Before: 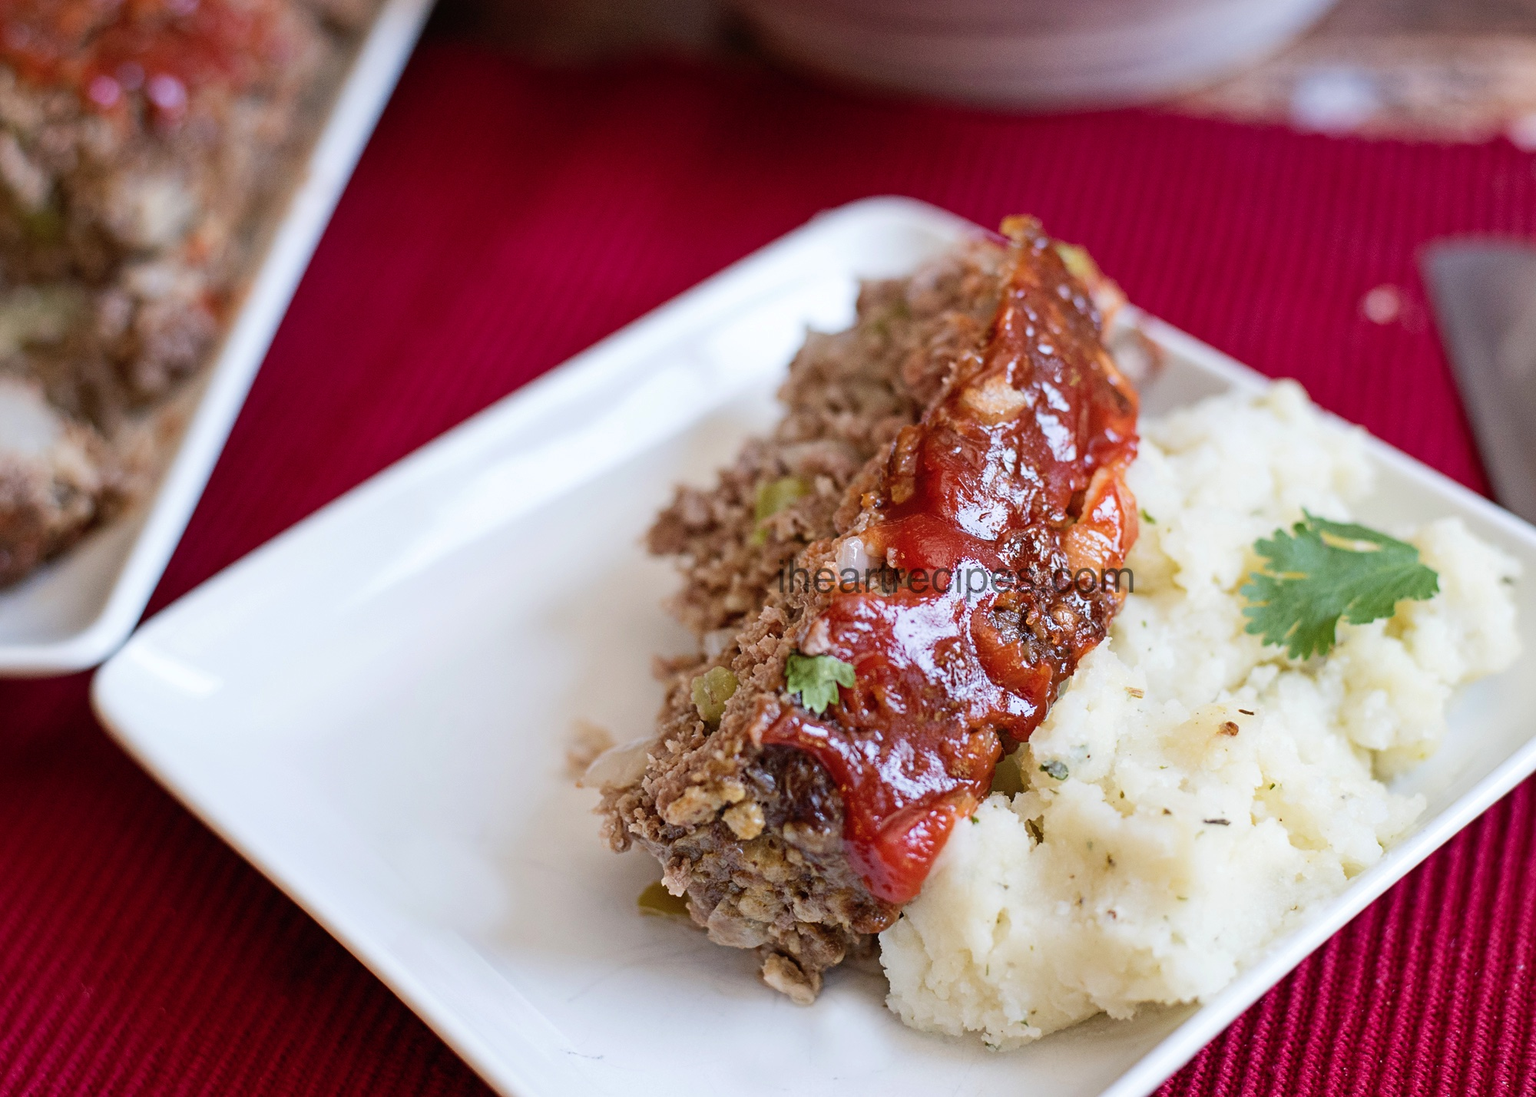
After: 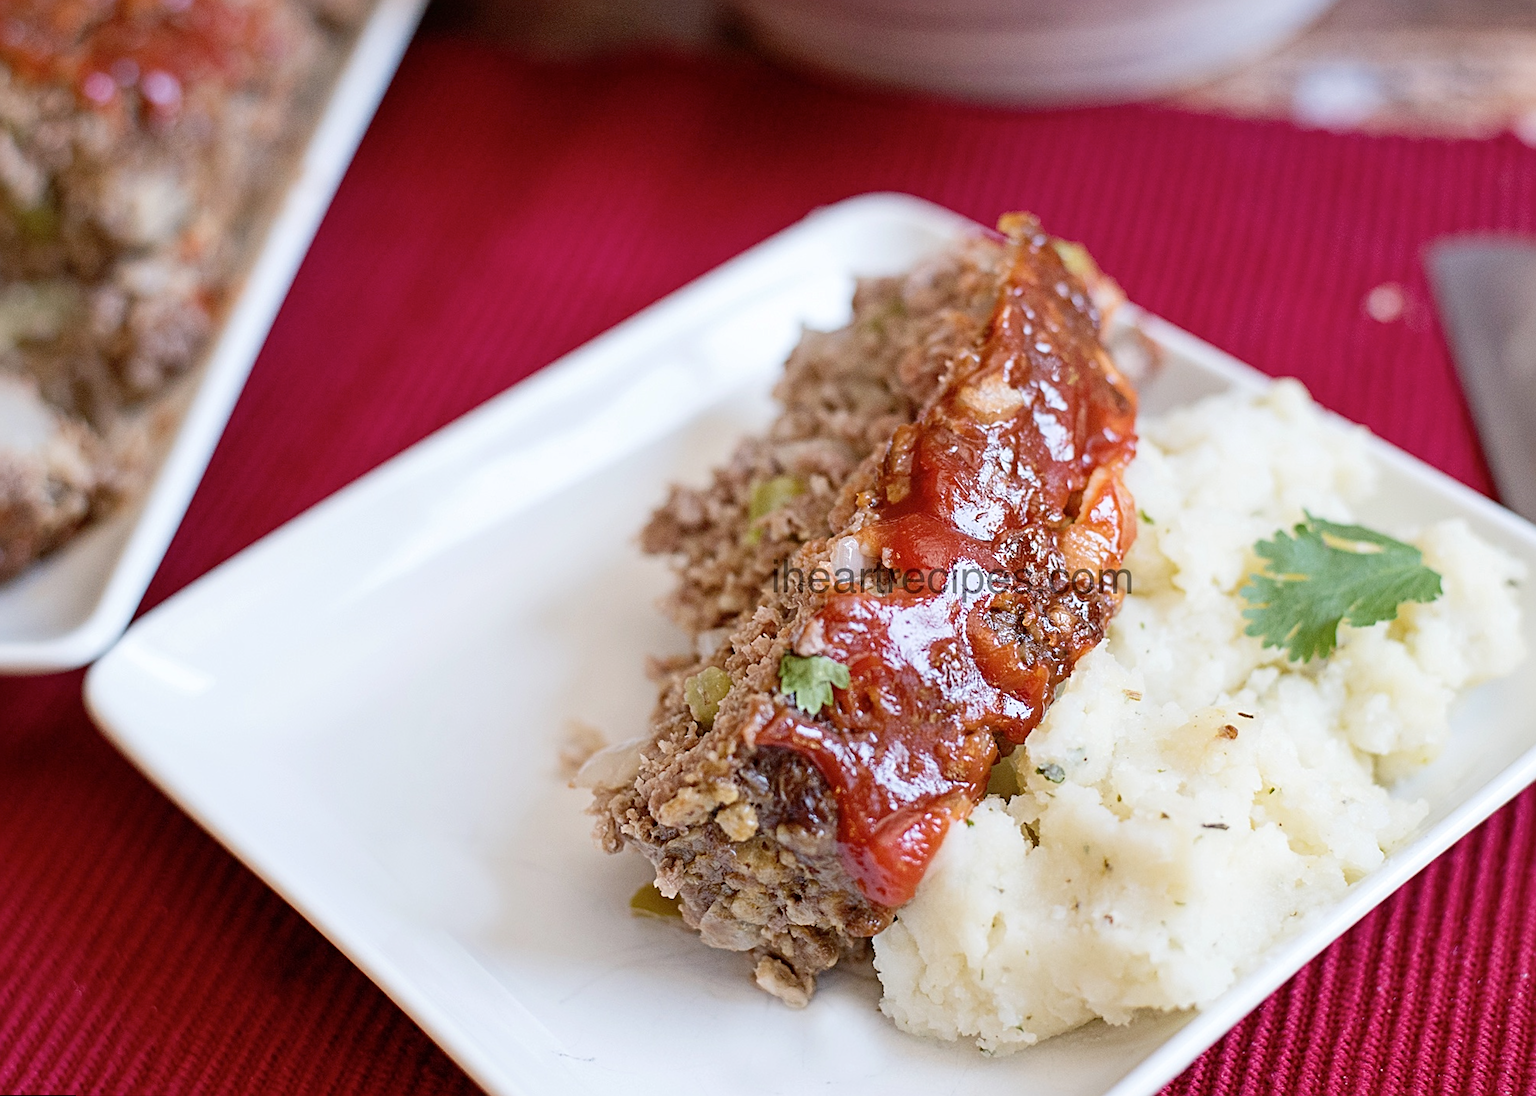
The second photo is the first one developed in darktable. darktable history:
sharpen: radius 2.167, amount 0.381, threshold 0
rotate and perspective: rotation 0.192°, lens shift (horizontal) -0.015, crop left 0.005, crop right 0.996, crop top 0.006, crop bottom 0.99
tone equalizer: on, module defaults
